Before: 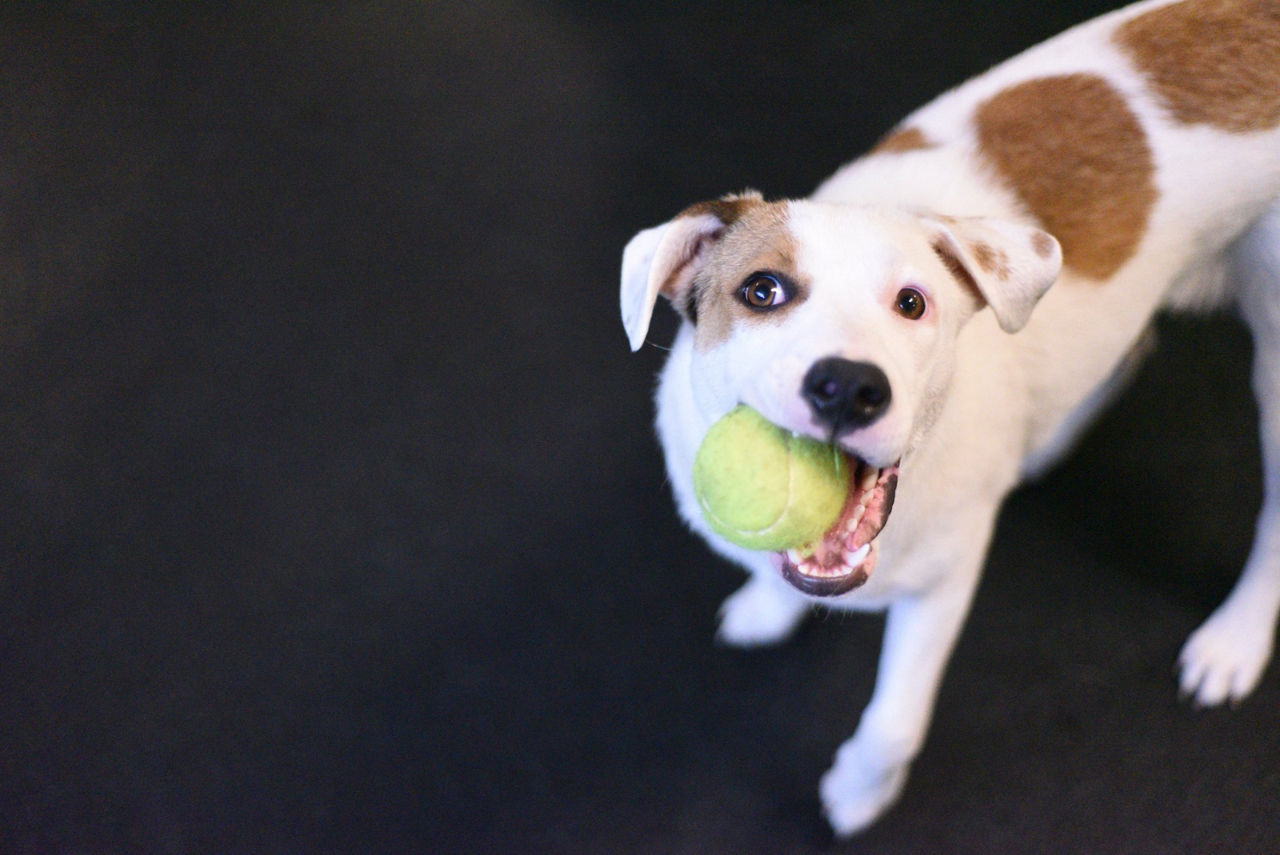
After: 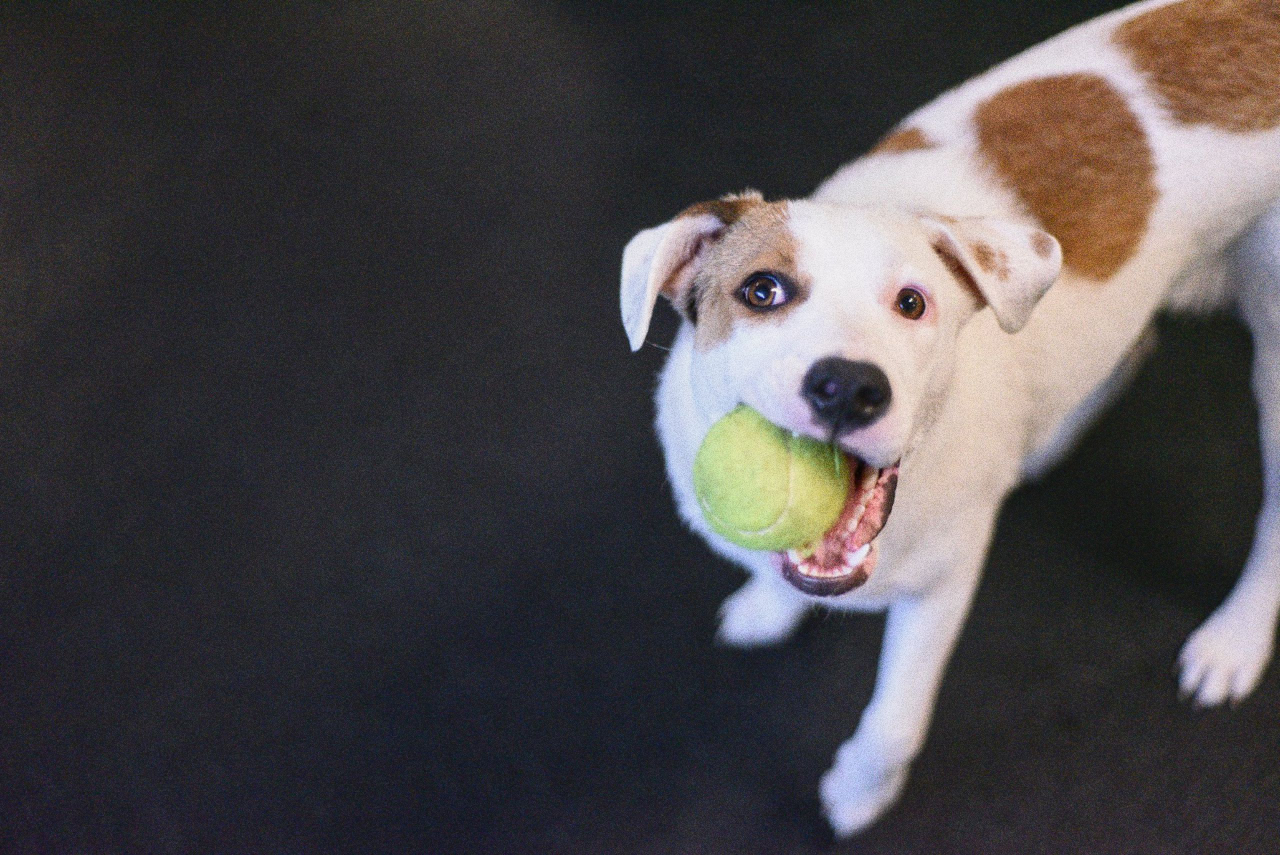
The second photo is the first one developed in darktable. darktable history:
local contrast: detail 110%
grain: coarseness 0.09 ISO, strength 40%
